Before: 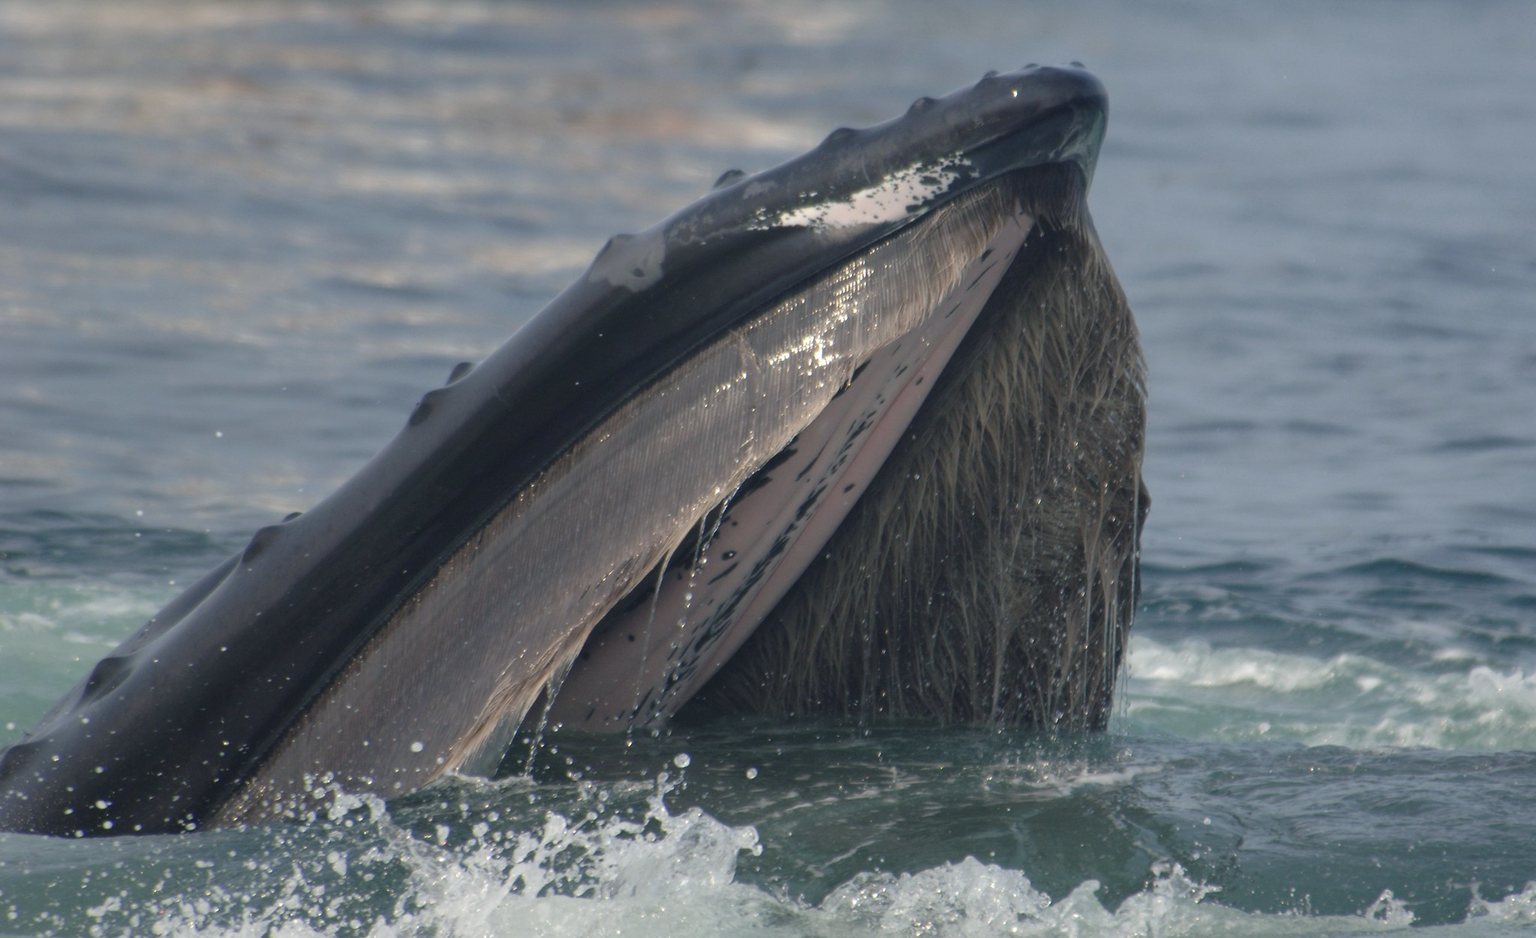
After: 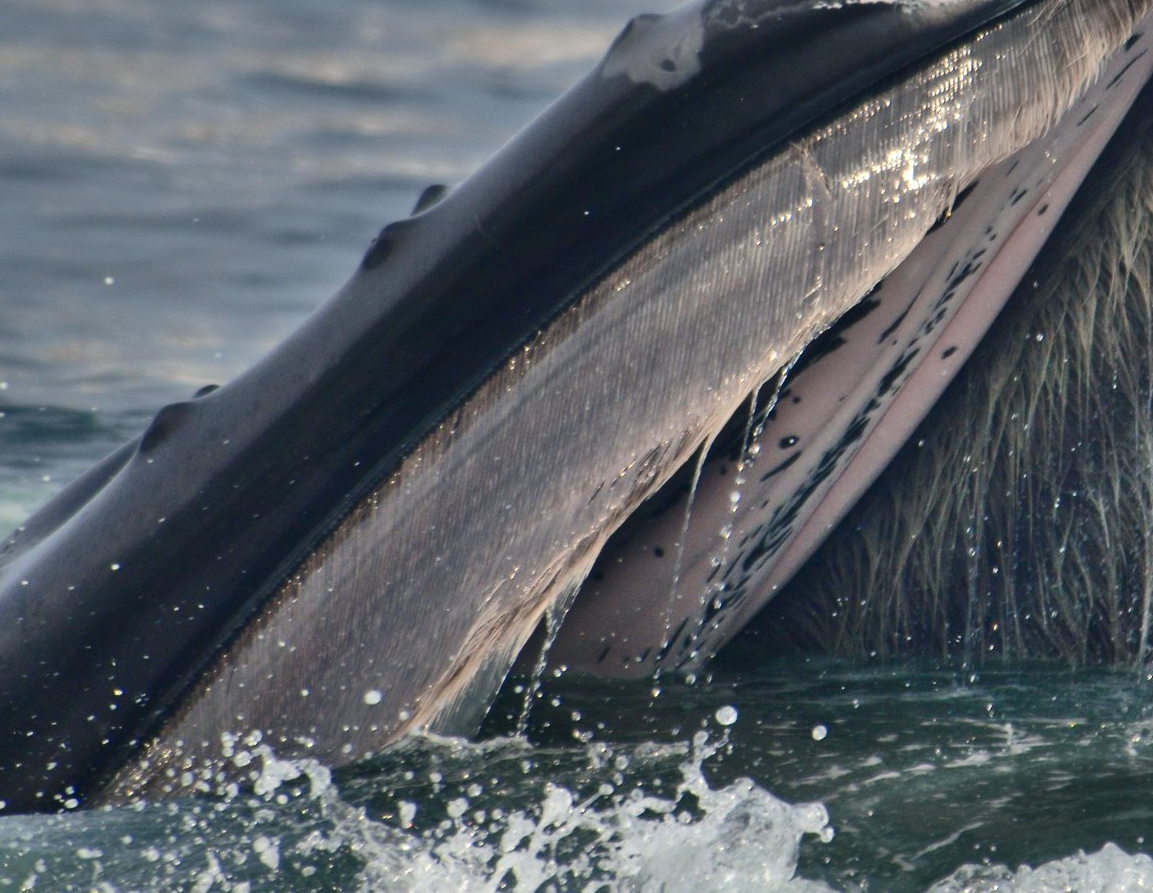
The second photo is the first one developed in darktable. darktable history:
exposure: exposure 0.02 EV, compensate highlight preservation false
crop: left 8.966%, top 23.852%, right 34.699%, bottom 4.703%
contrast brightness saturation: contrast 0.2, brightness -0.11, saturation 0.1
shadows and highlights: shadows 75, highlights -60.85, soften with gaussian
